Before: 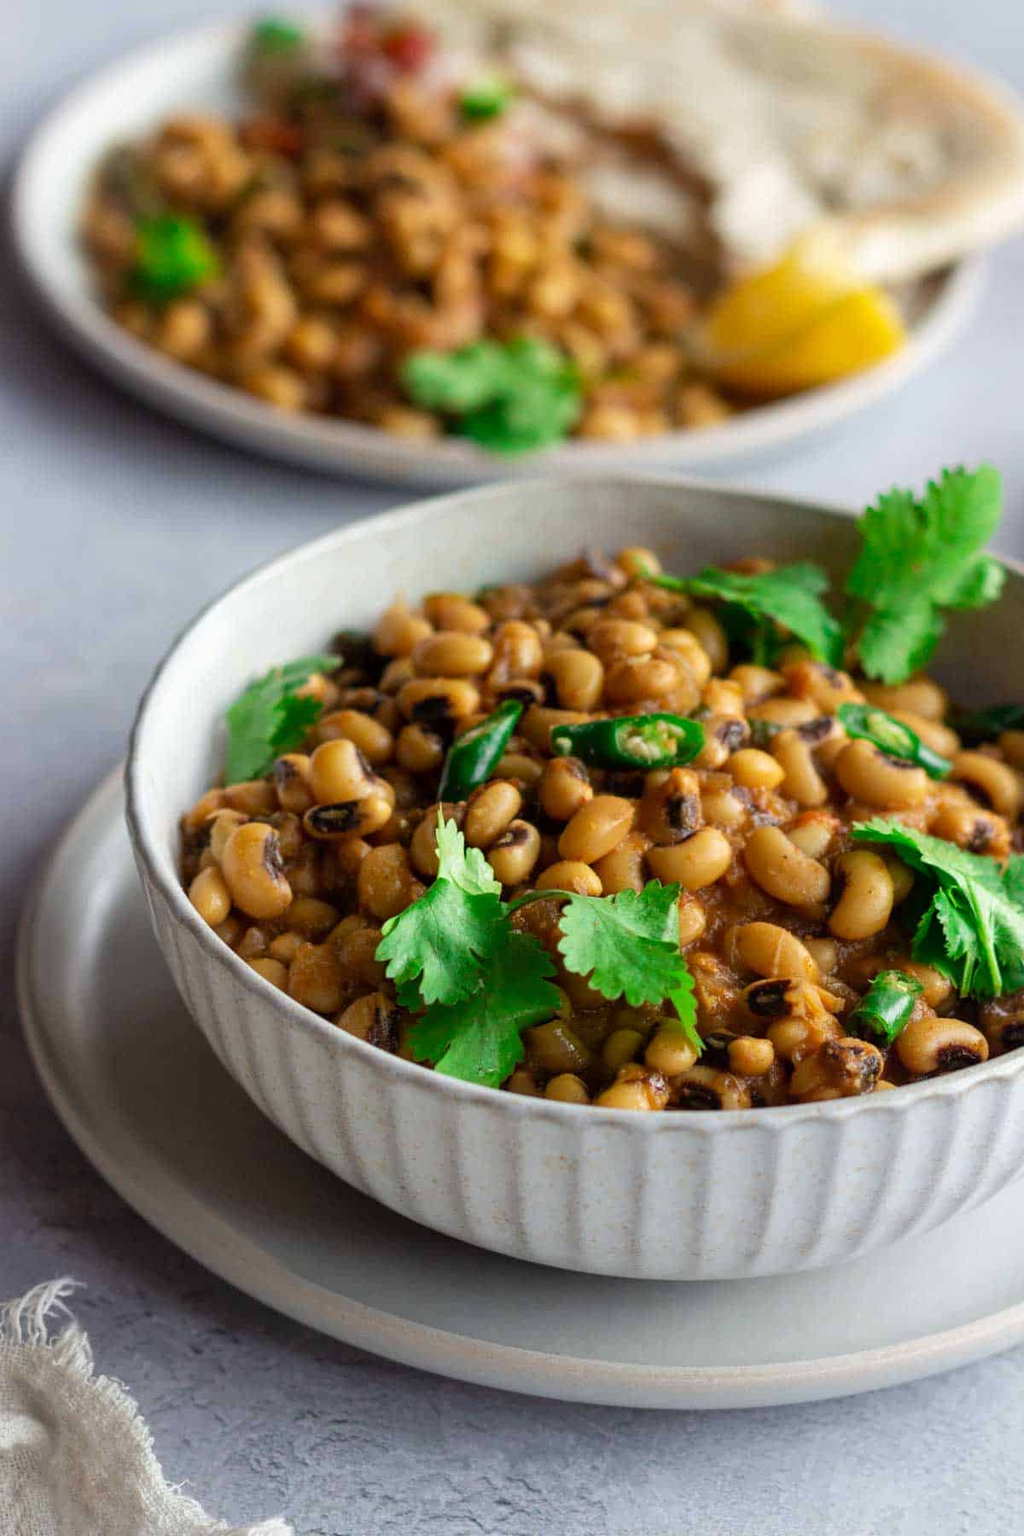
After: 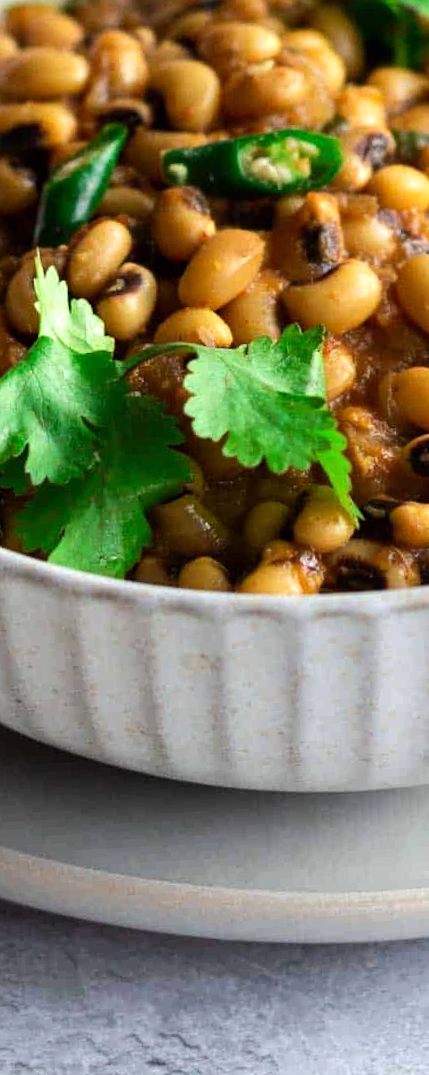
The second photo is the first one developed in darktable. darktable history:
rotate and perspective: rotation -3.18°, automatic cropping off
crop: left 40.878%, top 39.176%, right 25.993%, bottom 3.081%
tone equalizer "contrast tone curve: soft": -8 EV -0.417 EV, -7 EV -0.389 EV, -6 EV -0.333 EV, -5 EV -0.222 EV, -3 EV 0.222 EV, -2 EV 0.333 EV, -1 EV 0.389 EV, +0 EV 0.417 EV, edges refinement/feathering 500, mask exposure compensation -1.57 EV, preserve details no
